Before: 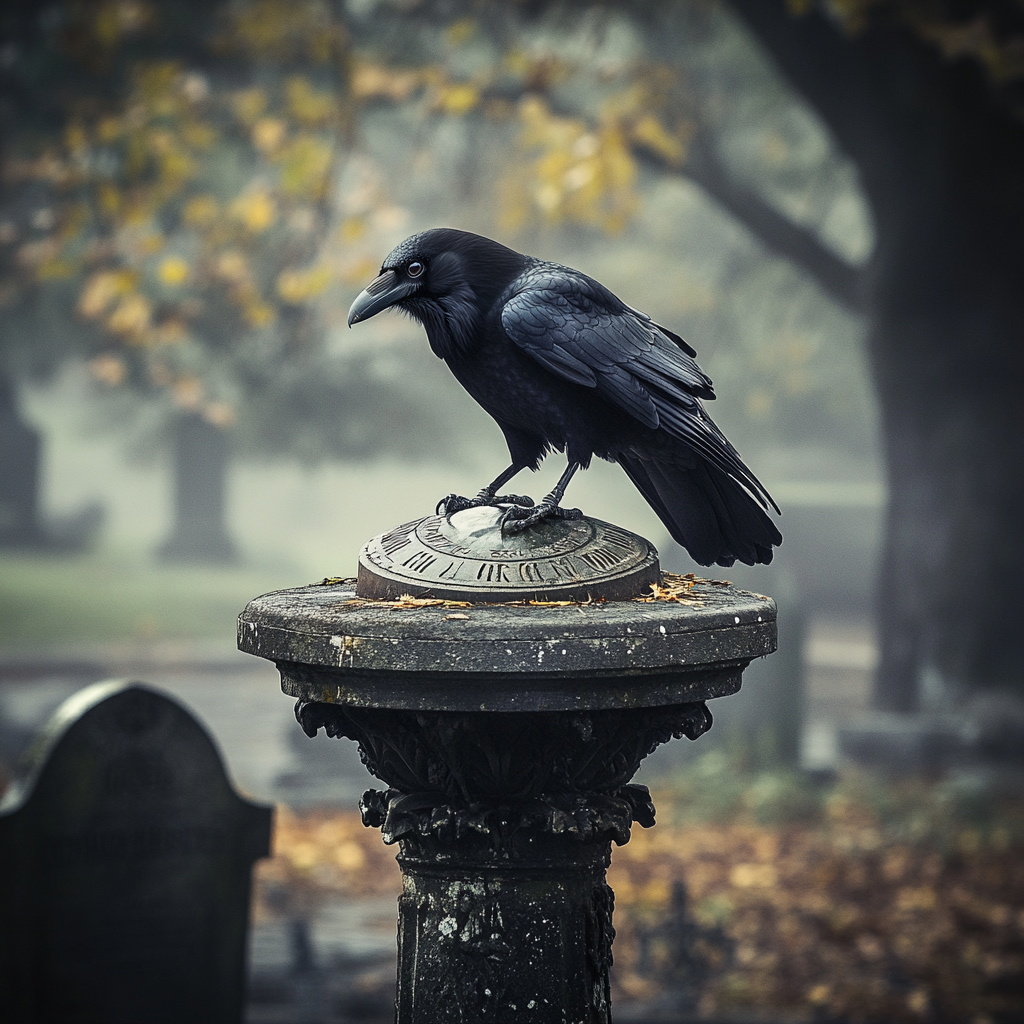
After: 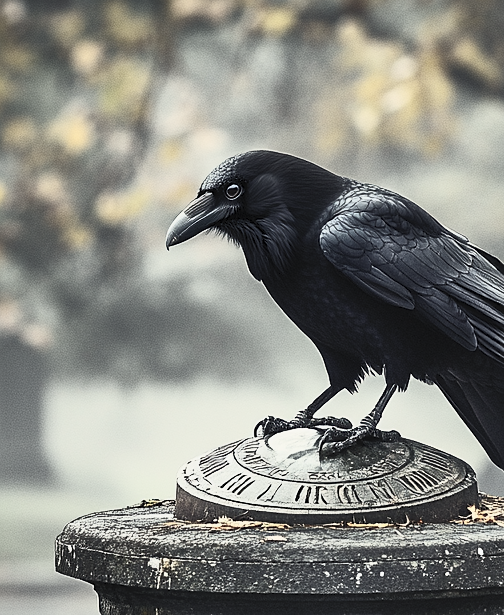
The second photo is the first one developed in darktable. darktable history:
shadows and highlights: shadows color adjustment 97.66%, soften with gaussian
crop: left 17.835%, top 7.675%, right 32.881%, bottom 32.213%
contrast brightness saturation: contrast 0.57, brightness 0.57, saturation -0.34
exposure: black level correction 0, exposure -0.766 EV, compensate highlight preservation false
sharpen: radius 1.272, amount 0.305, threshold 0
